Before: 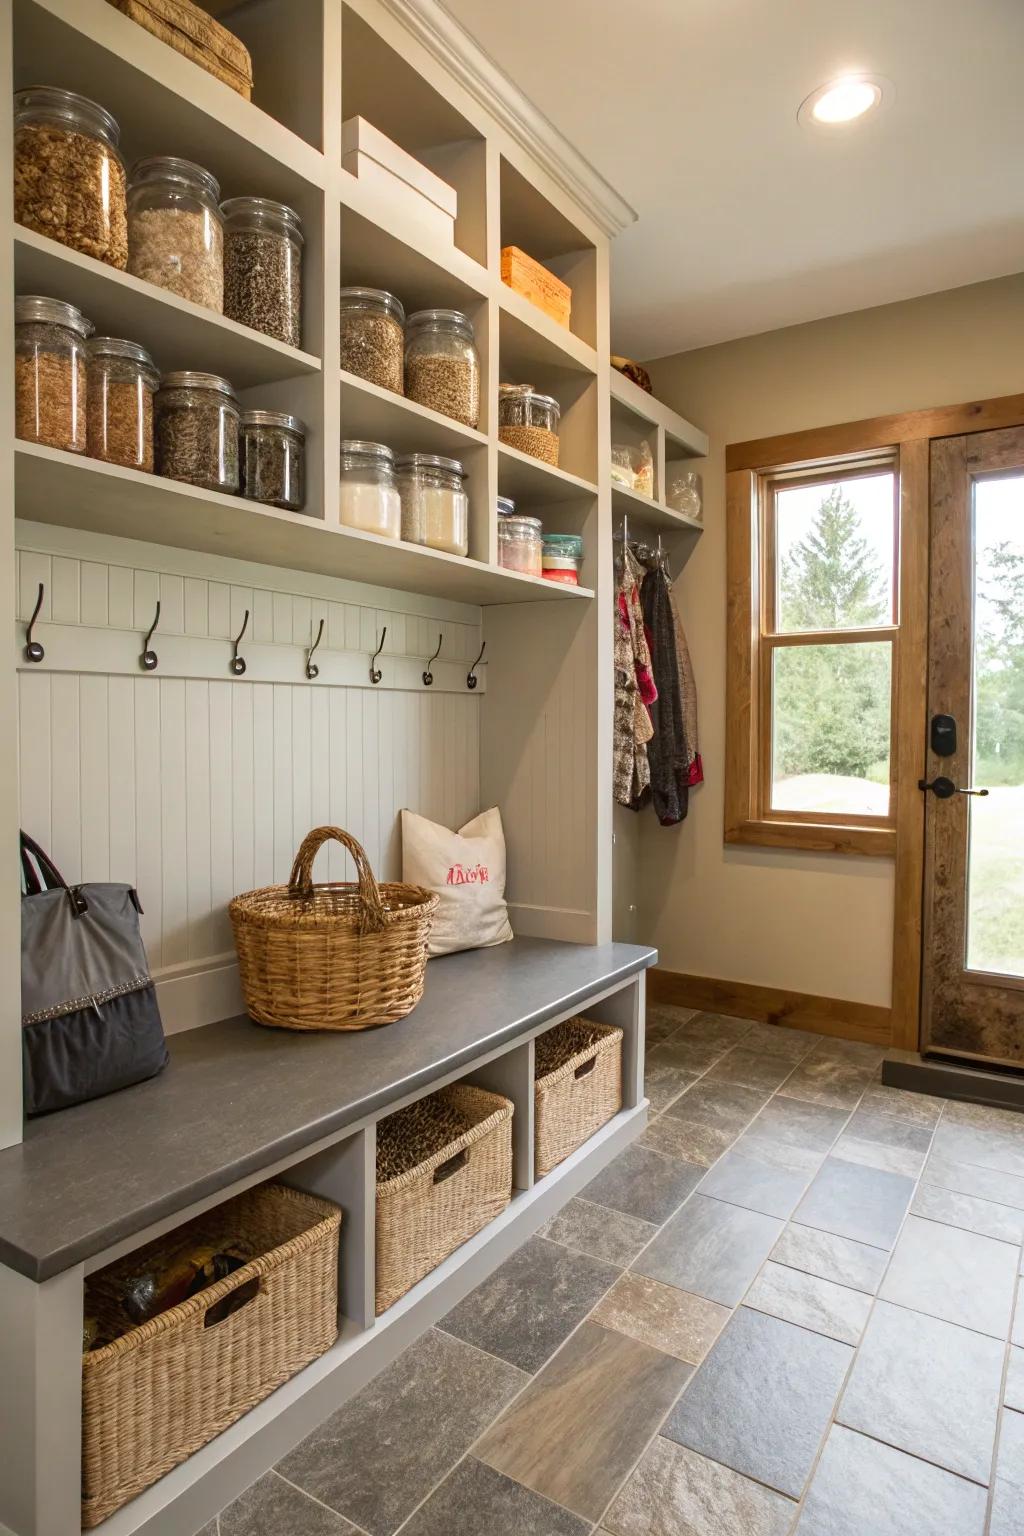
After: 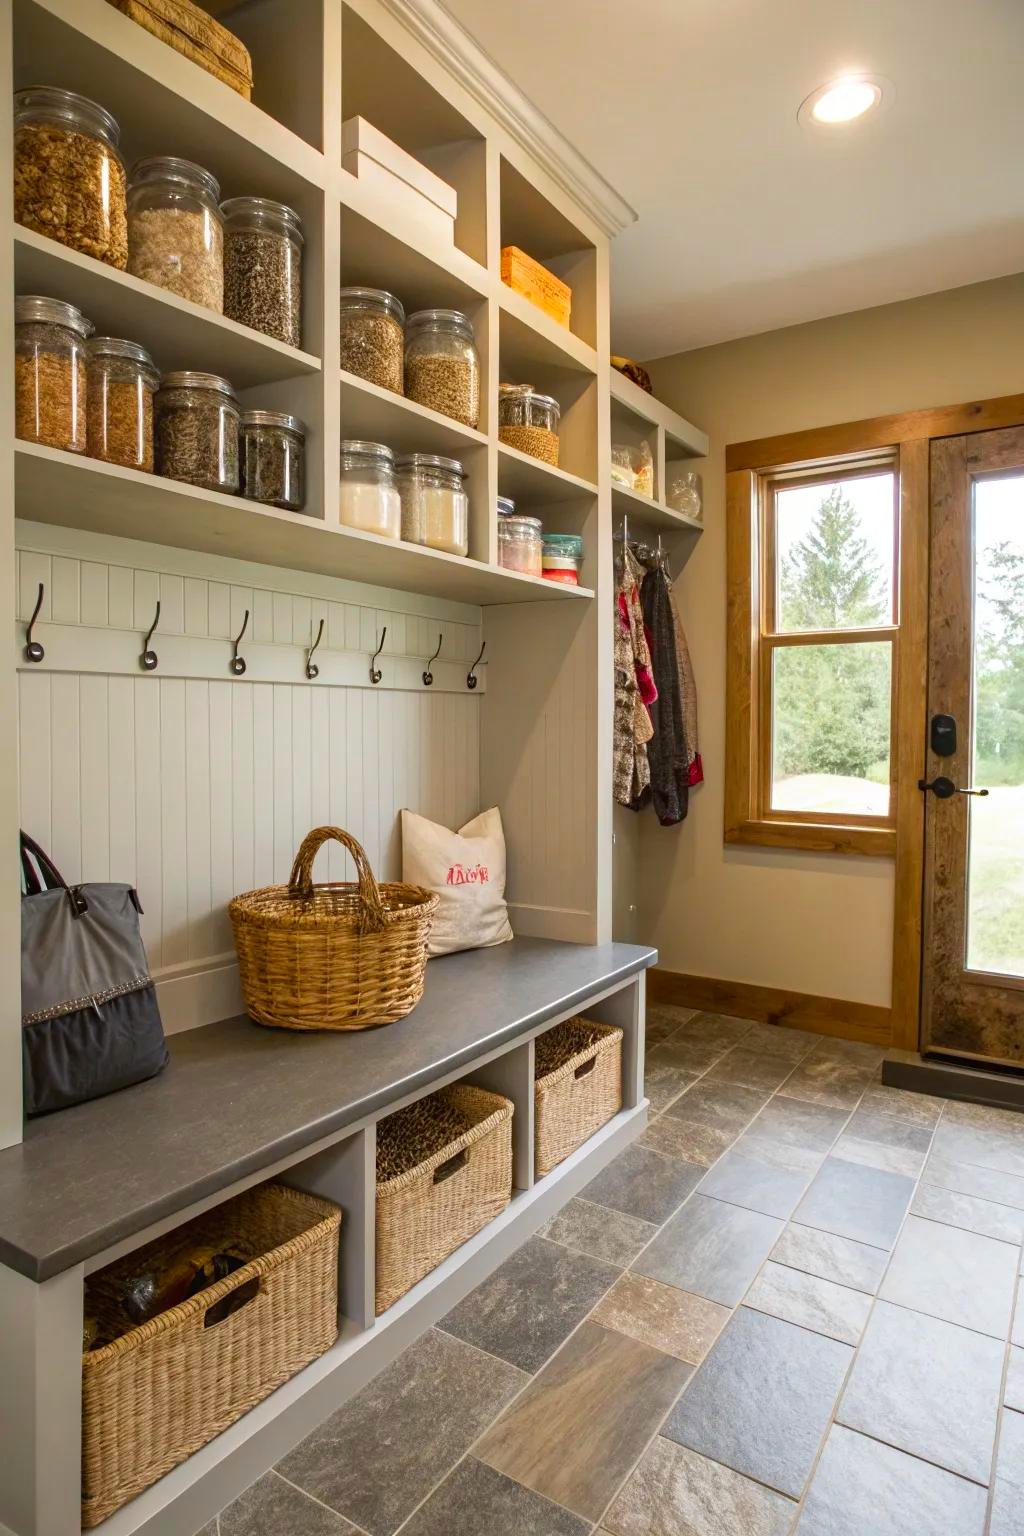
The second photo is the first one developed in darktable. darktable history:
color balance rgb: perceptual saturation grading › global saturation 19.819%
